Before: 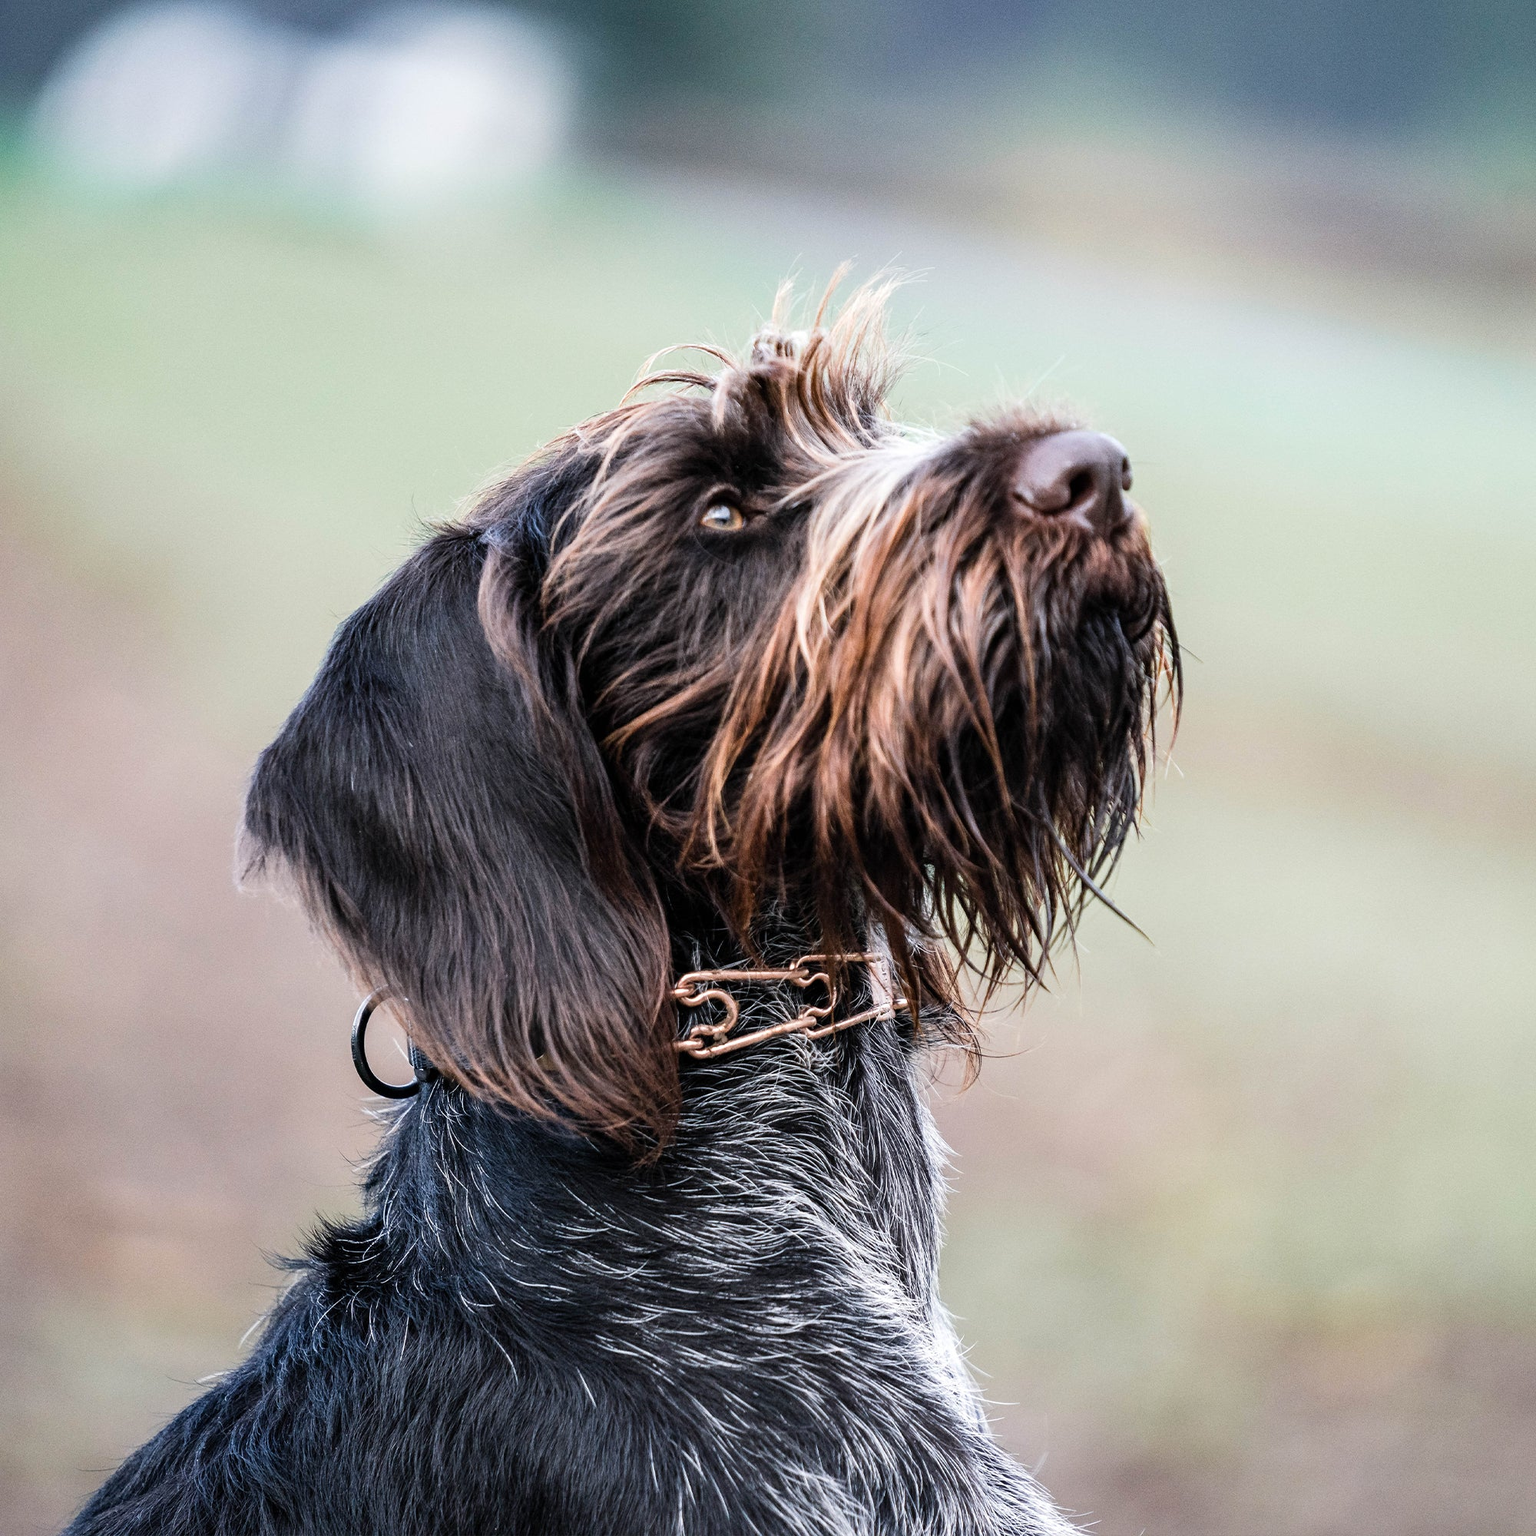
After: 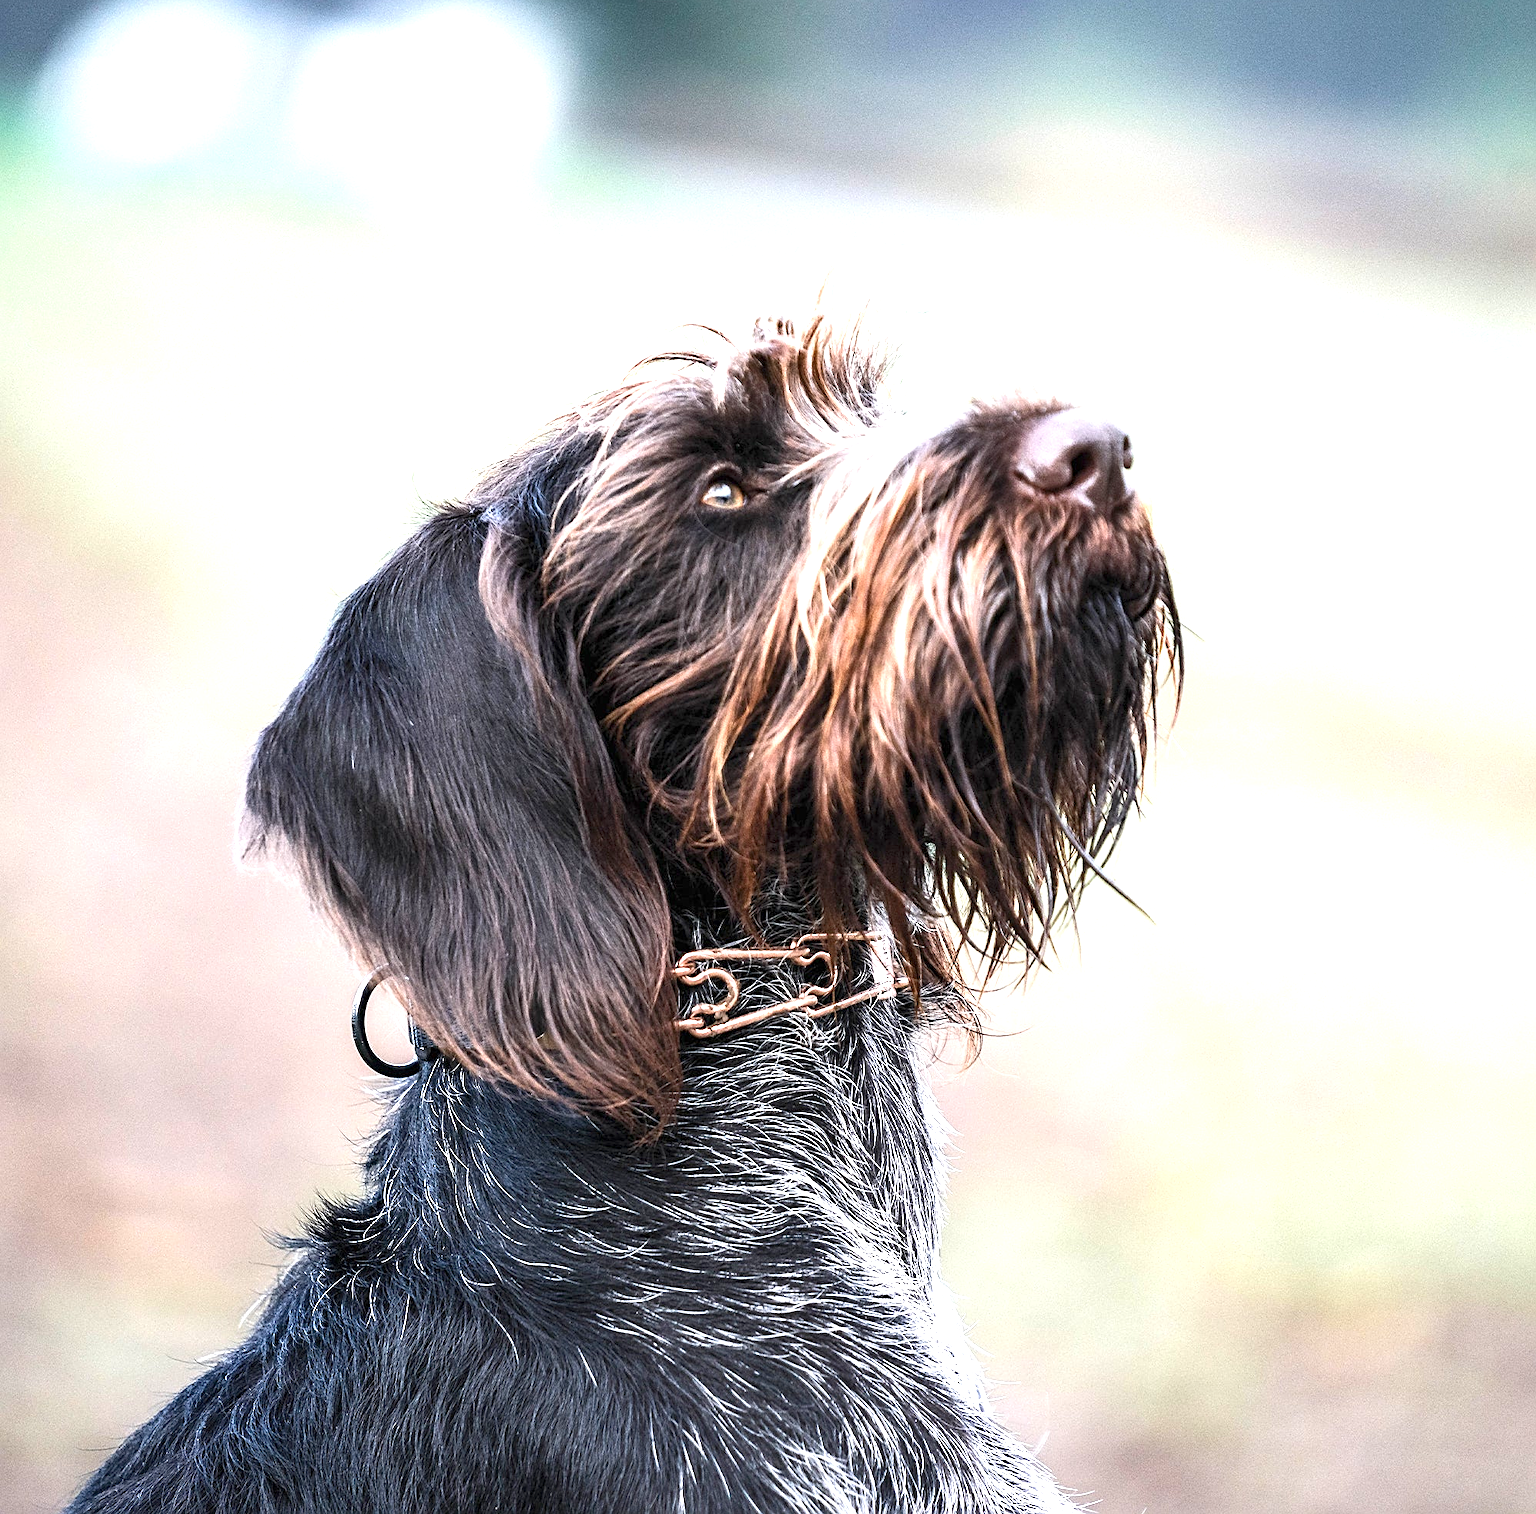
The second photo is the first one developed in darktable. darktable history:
exposure: black level correction 0, exposure 1.2 EV, compensate exposure bias true, compensate highlight preservation false
tone equalizer: -8 EV 0.216 EV, -7 EV 0.414 EV, -6 EV 0.384 EV, -5 EV 0.221 EV, -3 EV -0.257 EV, -2 EV -0.438 EV, -1 EV -0.421 EV, +0 EV -0.256 EV, mask exposure compensation -0.489 EV
crop: top 1.499%, right 0.057%
sharpen: on, module defaults
